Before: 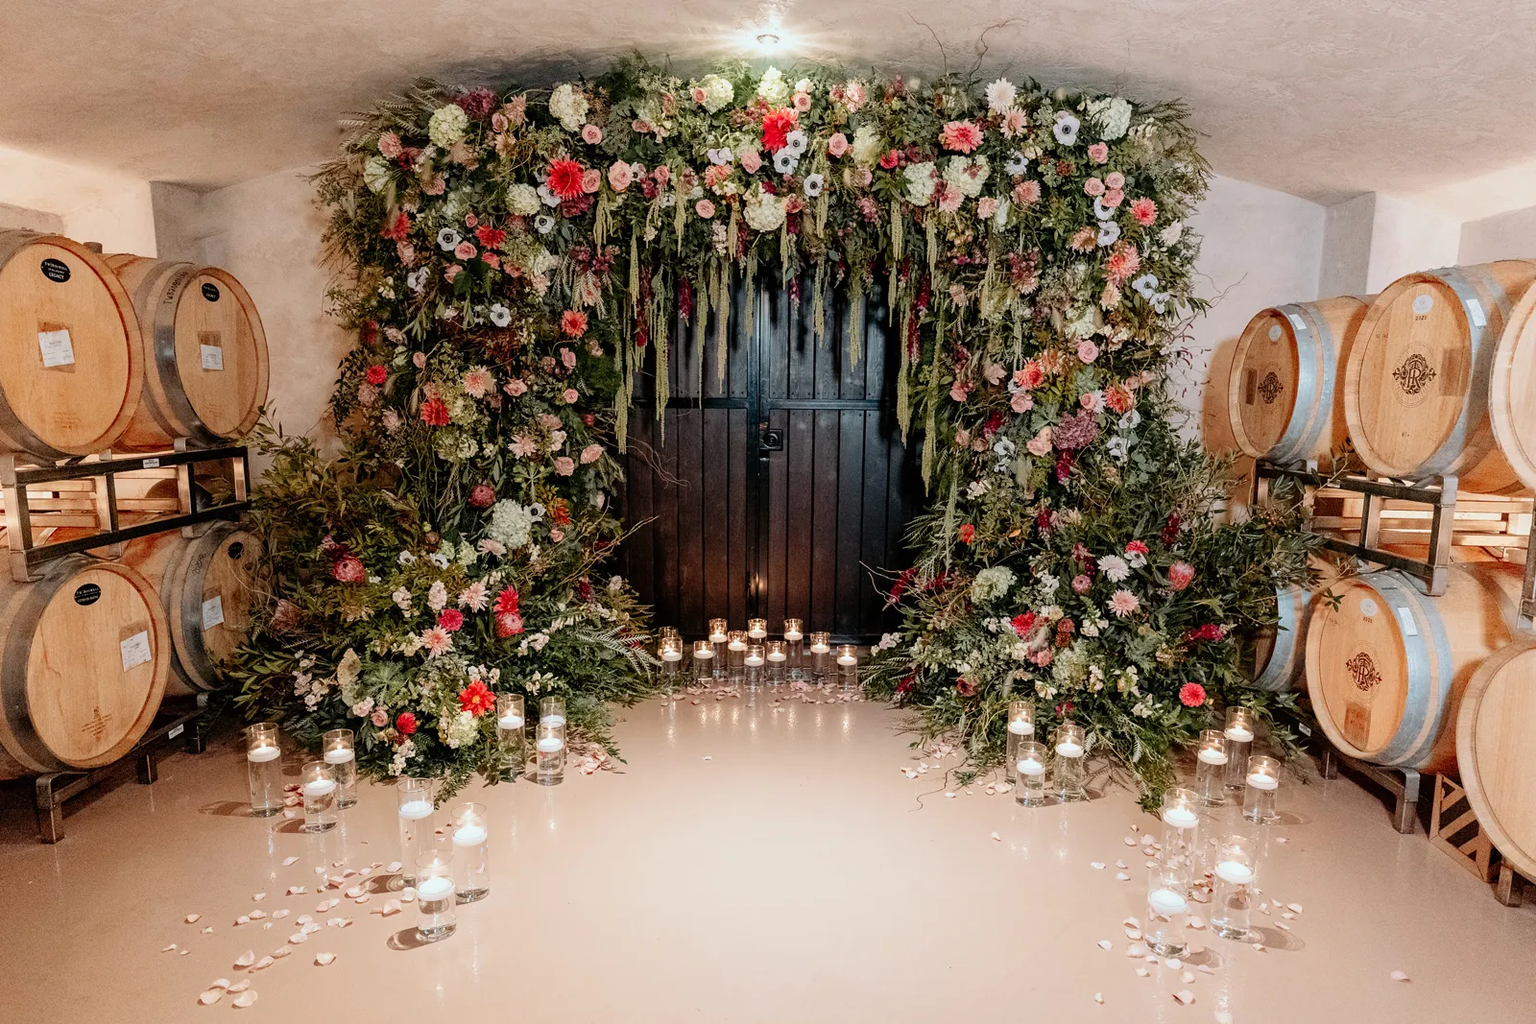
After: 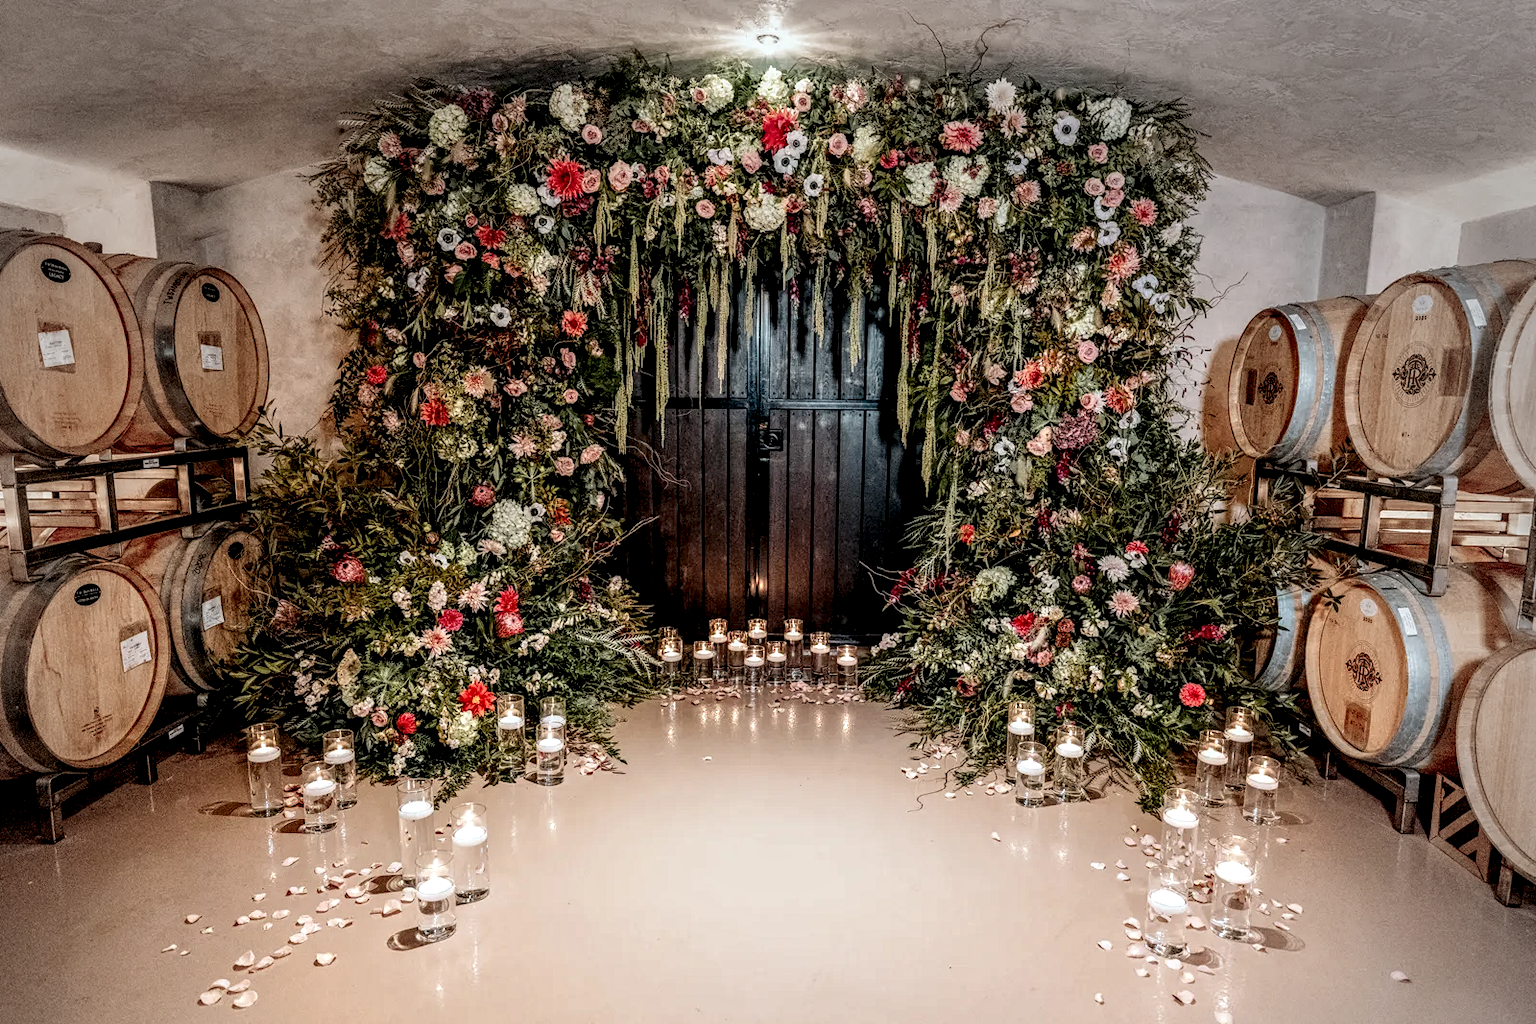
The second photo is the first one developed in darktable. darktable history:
contrast equalizer: octaves 7, y [[0.506, 0.531, 0.562, 0.606, 0.638, 0.669], [0.5 ×6], [0.5 ×6], [0 ×6], [0 ×6]], mix 0.281
vignetting: fall-off start 67.03%, center (-0.027, 0.397), width/height ratio 1.015
local contrast: highlights 6%, shadows 37%, detail 183%, midtone range 0.471
